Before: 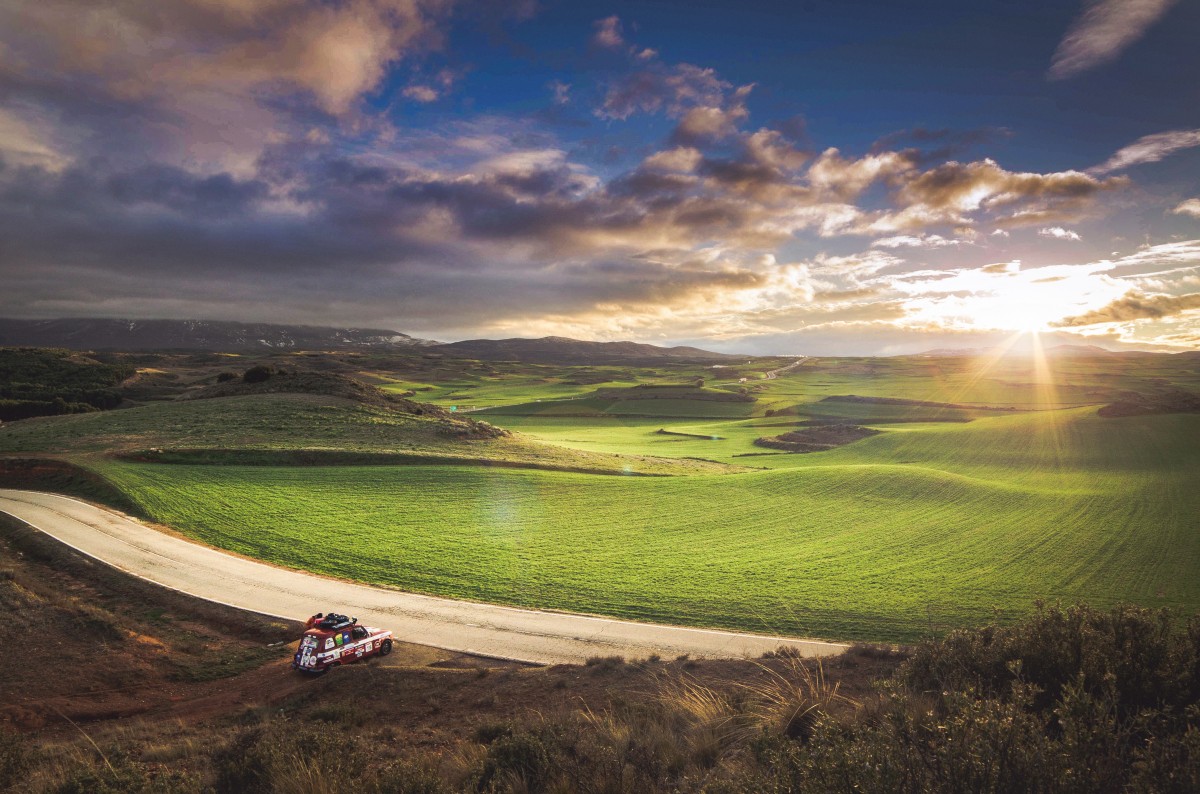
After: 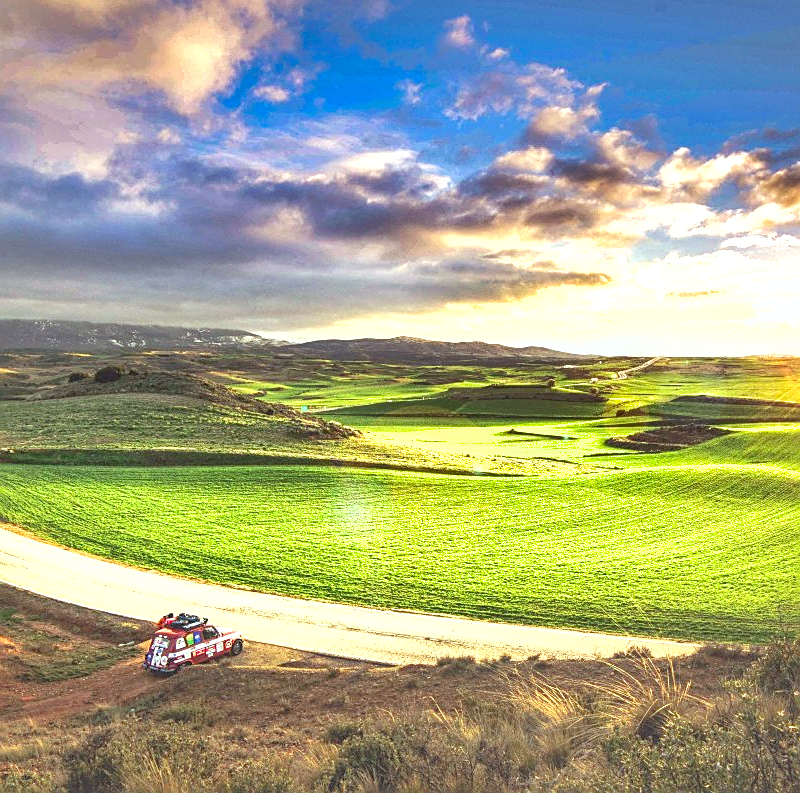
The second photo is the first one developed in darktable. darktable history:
levels: levels [0.072, 0.414, 0.976]
sharpen: on, module defaults
shadows and highlights: shadows 30.62, highlights -62.94, soften with gaussian
crop and rotate: left 12.429%, right 20.846%
local contrast: on, module defaults
color correction: highlights a* -8.38, highlights b* 3.22
exposure: black level correction 0, exposure 1.126 EV, compensate highlight preservation false
tone equalizer: edges refinement/feathering 500, mask exposure compensation -1.57 EV, preserve details guided filter
